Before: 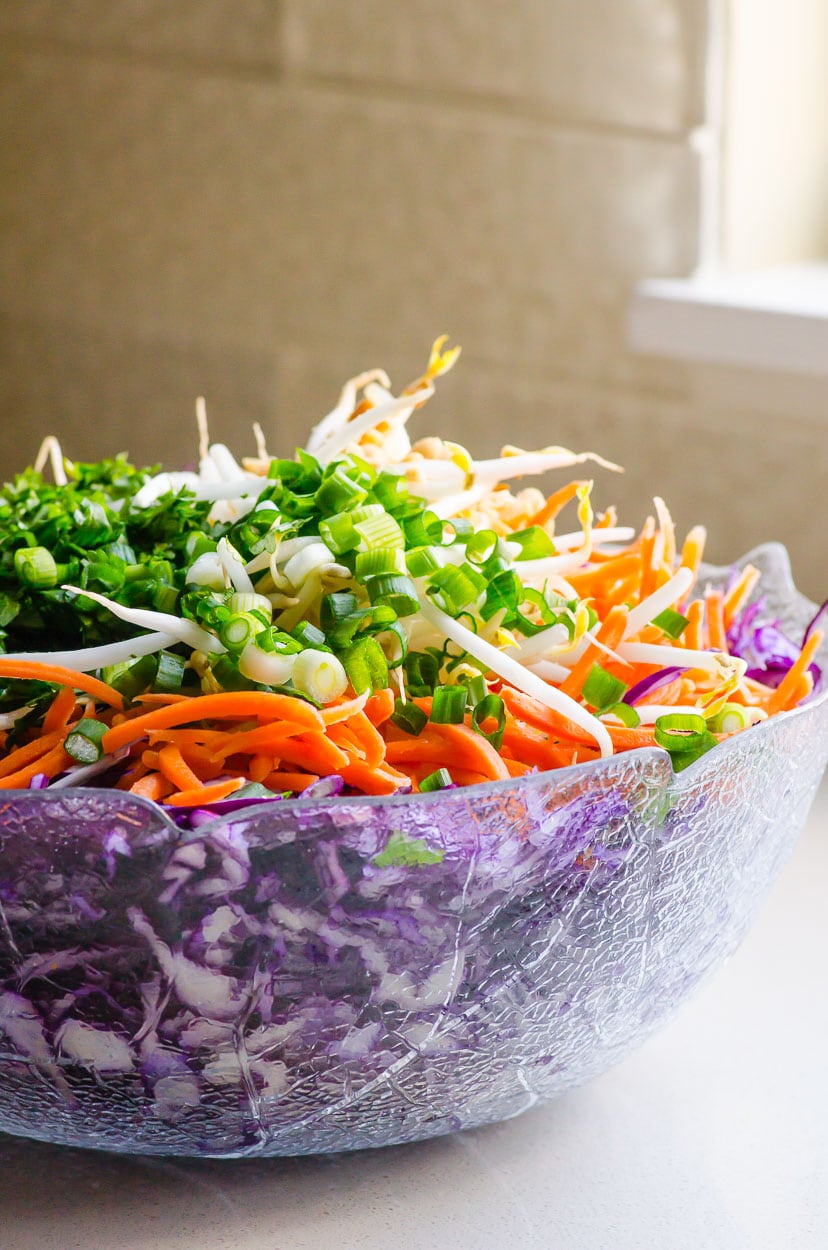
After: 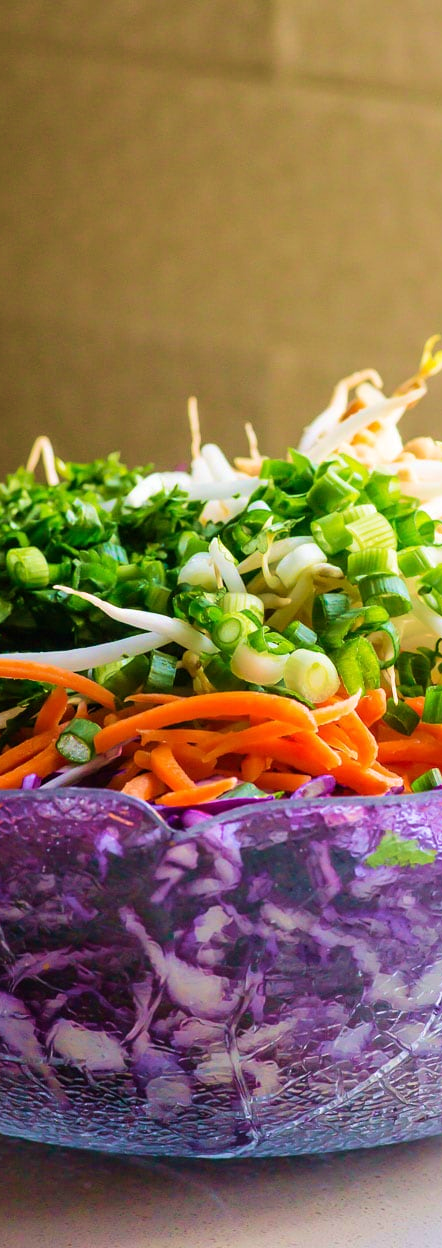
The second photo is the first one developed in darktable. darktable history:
tone equalizer: edges refinement/feathering 500, mask exposure compensation -1.57 EV, preserve details no
crop: left 1.02%, right 45.538%, bottom 0.088%
velvia: strength 74.56%
